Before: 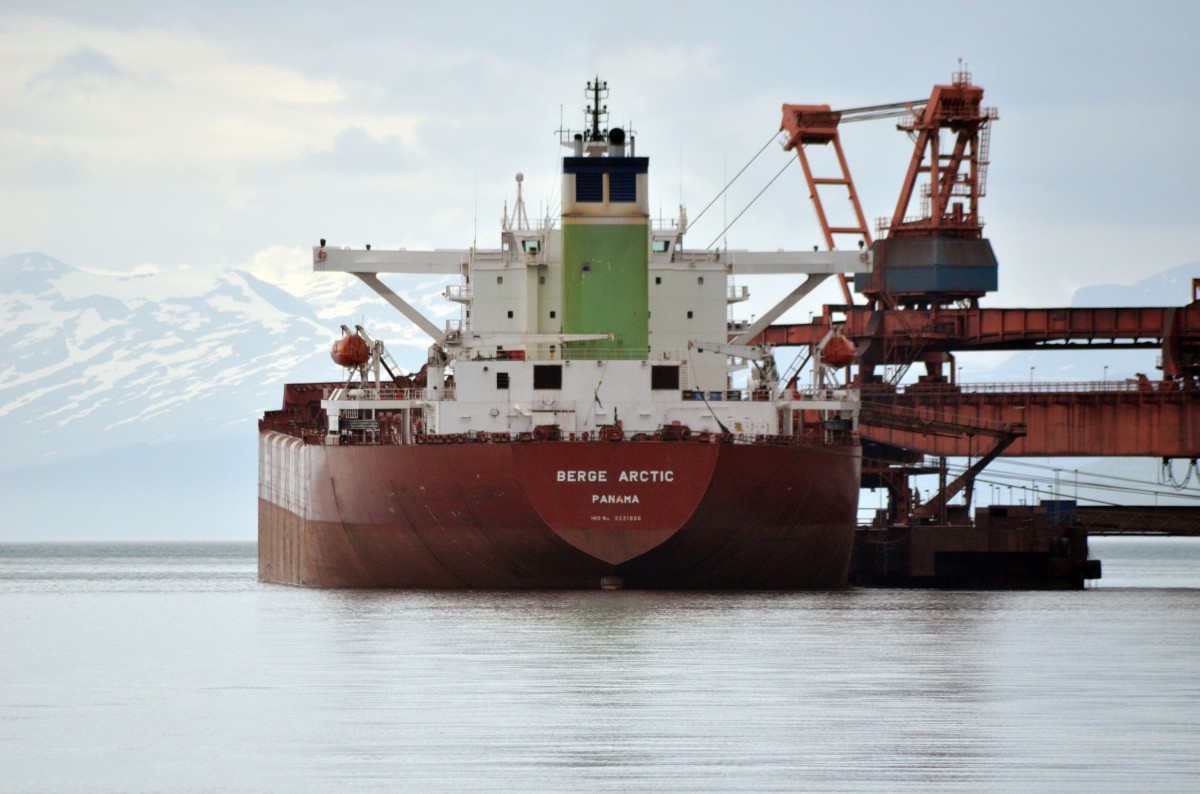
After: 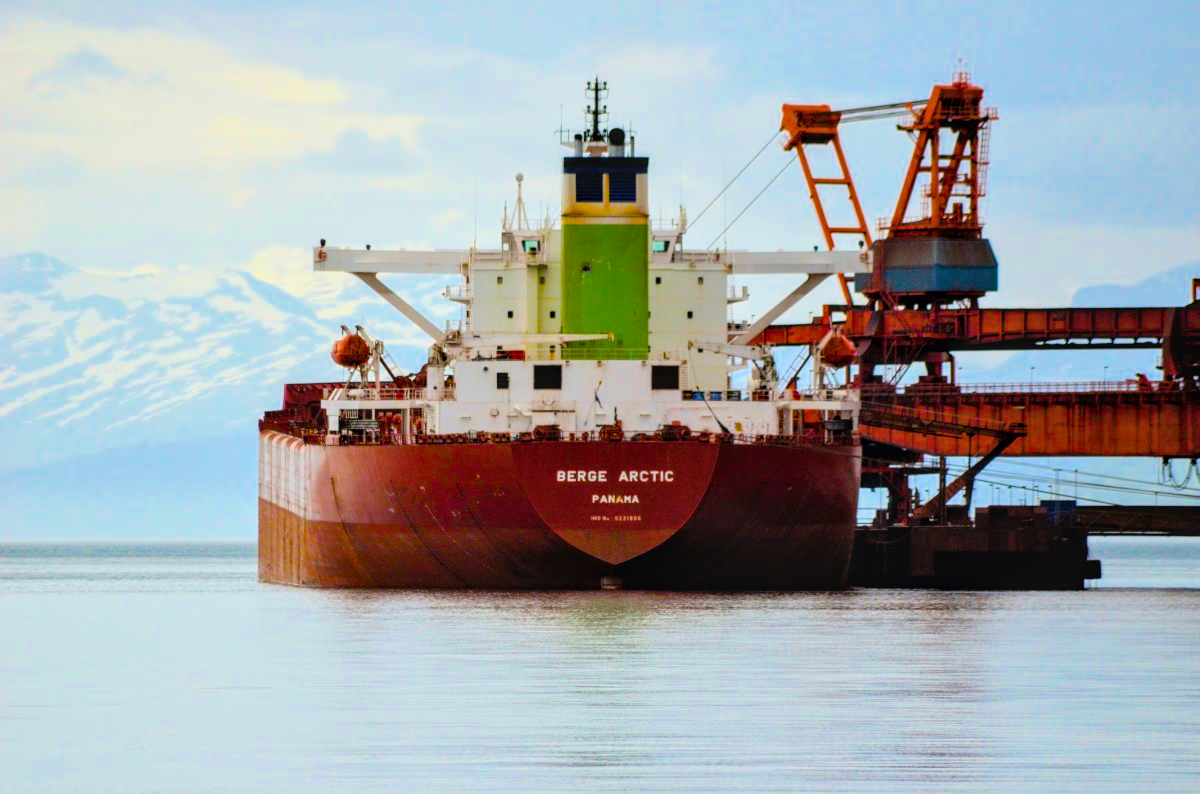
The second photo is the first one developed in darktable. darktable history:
color balance rgb: linear chroma grading › global chroma 20%, perceptual saturation grading › global saturation 65%, perceptual saturation grading › highlights 50%, perceptual saturation grading › shadows 30%, perceptual brilliance grading › global brilliance 12%, perceptual brilliance grading › highlights 15%, global vibrance 20%
local contrast: on, module defaults
filmic rgb: black relative exposure -7.15 EV, white relative exposure 5.36 EV, hardness 3.02, color science v6 (2022)
